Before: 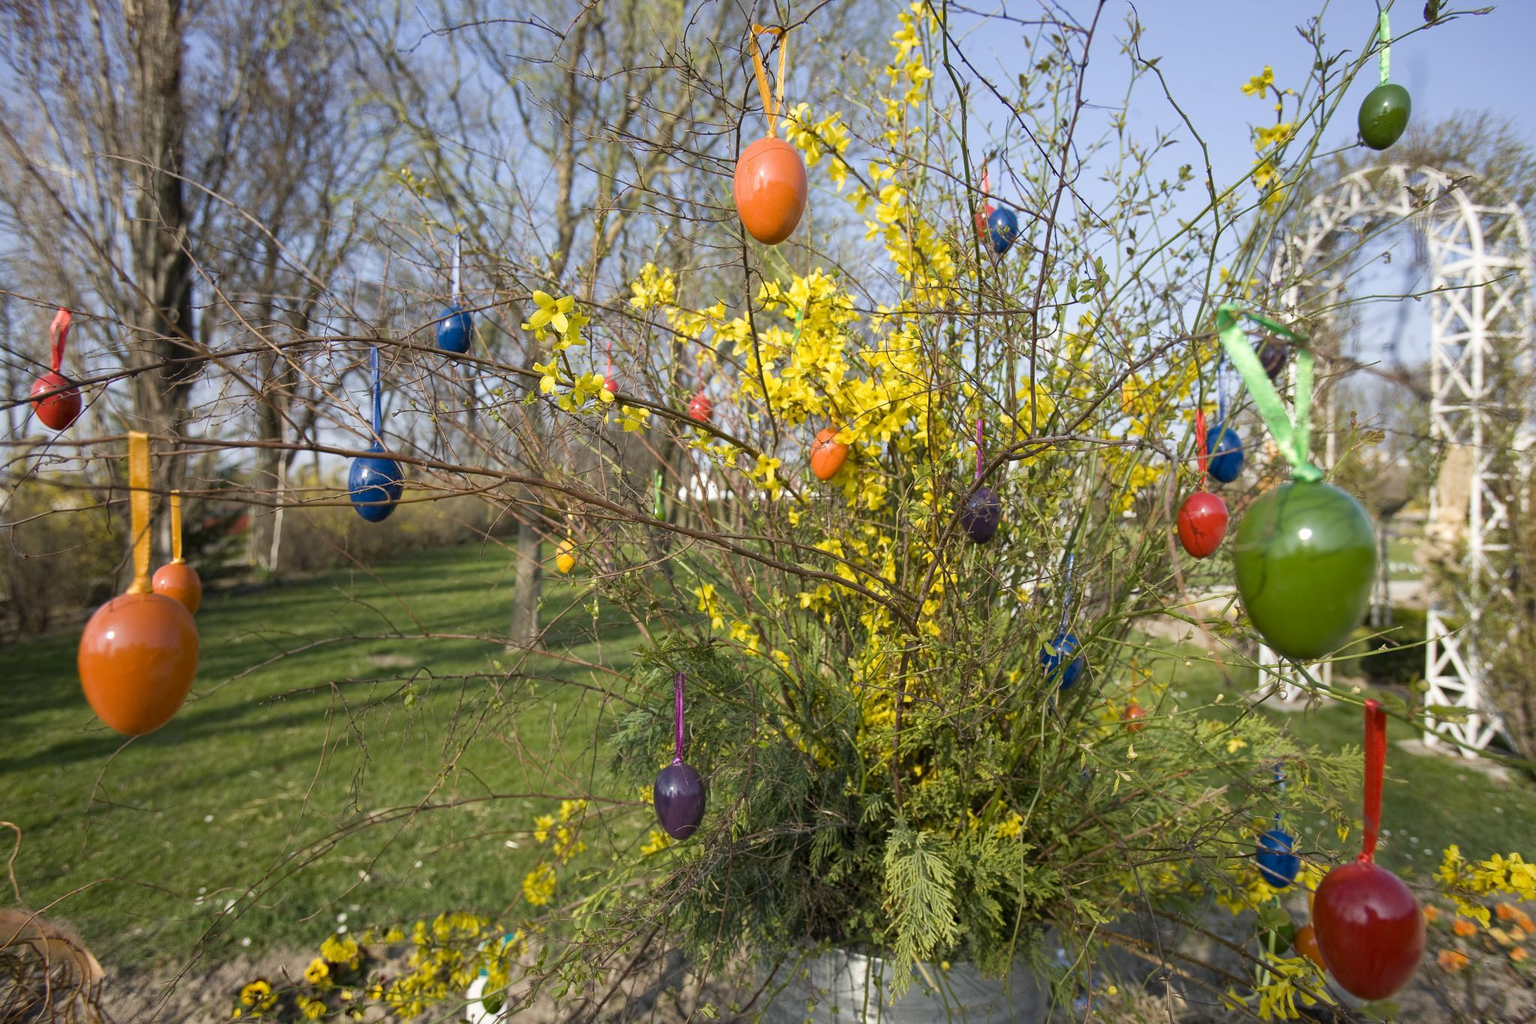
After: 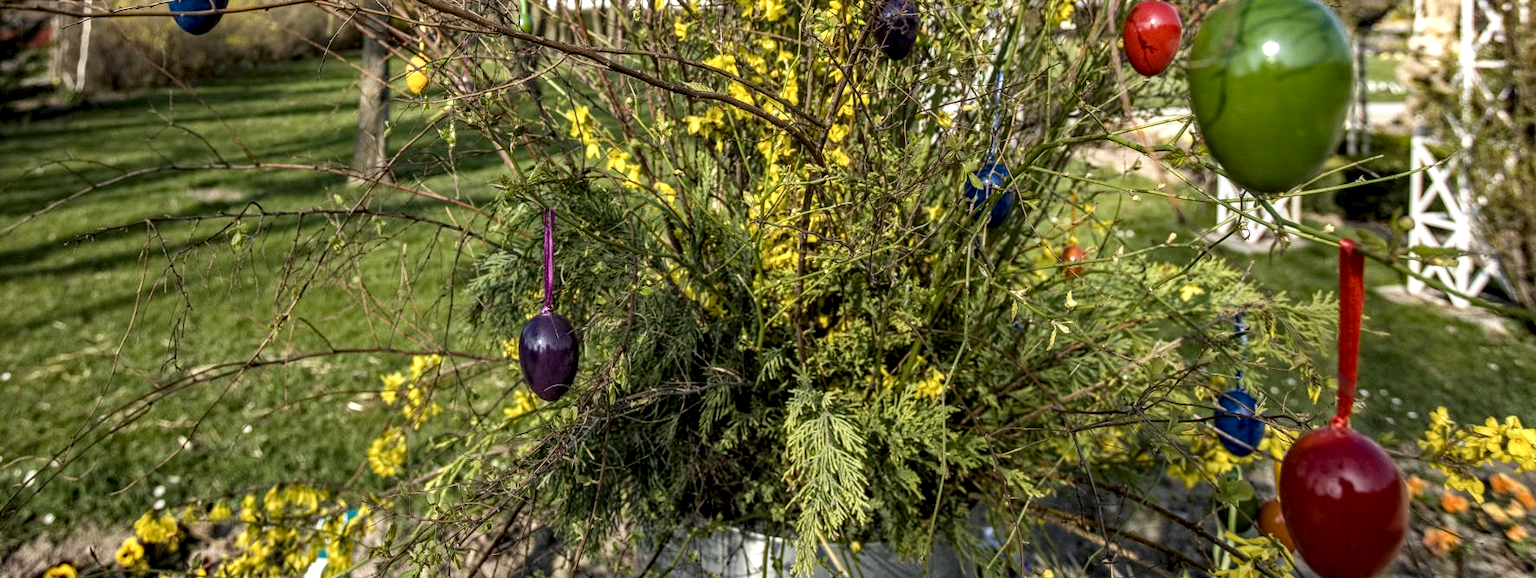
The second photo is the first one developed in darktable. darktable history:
haze removal: strength 0.29, distance 0.25, compatibility mode true, adaptive false
crop and rotate: left 13.306%, top 48.129%, bottom 2.928%
local contrast: highlights 12%, shadows 38%, detail 183%, midtone range 0.471
